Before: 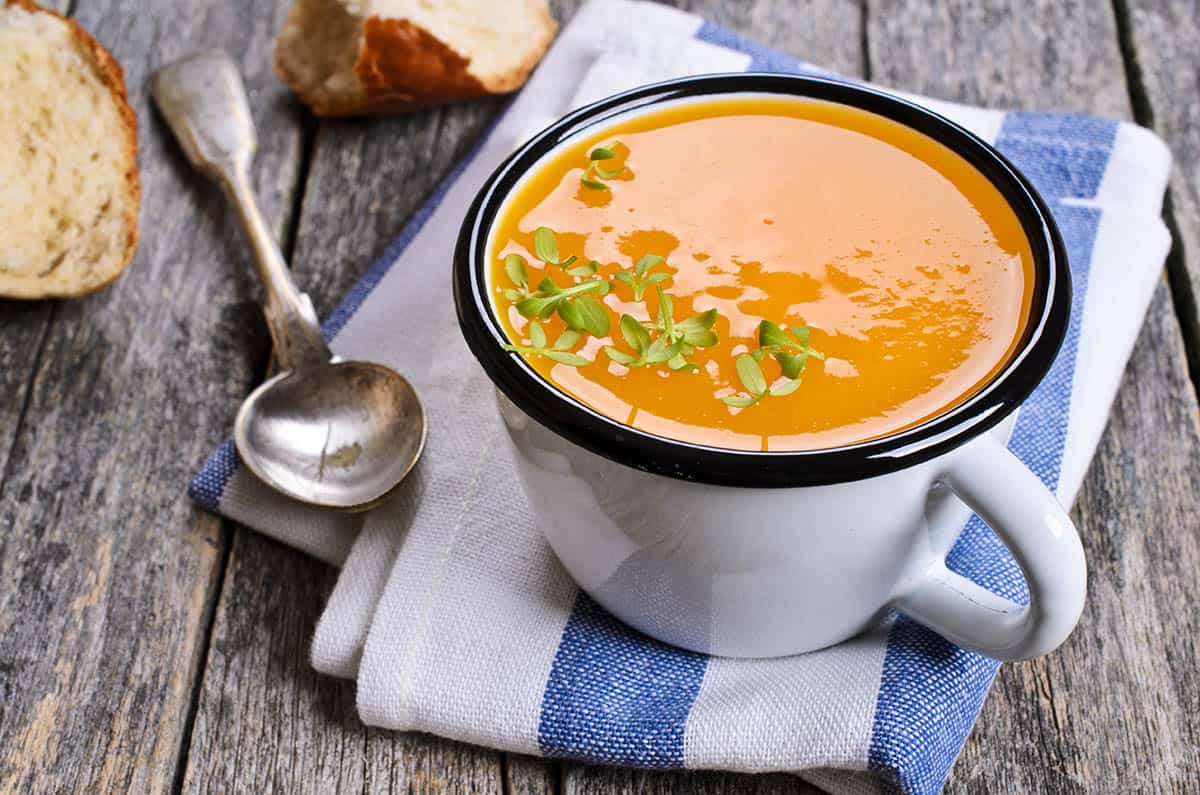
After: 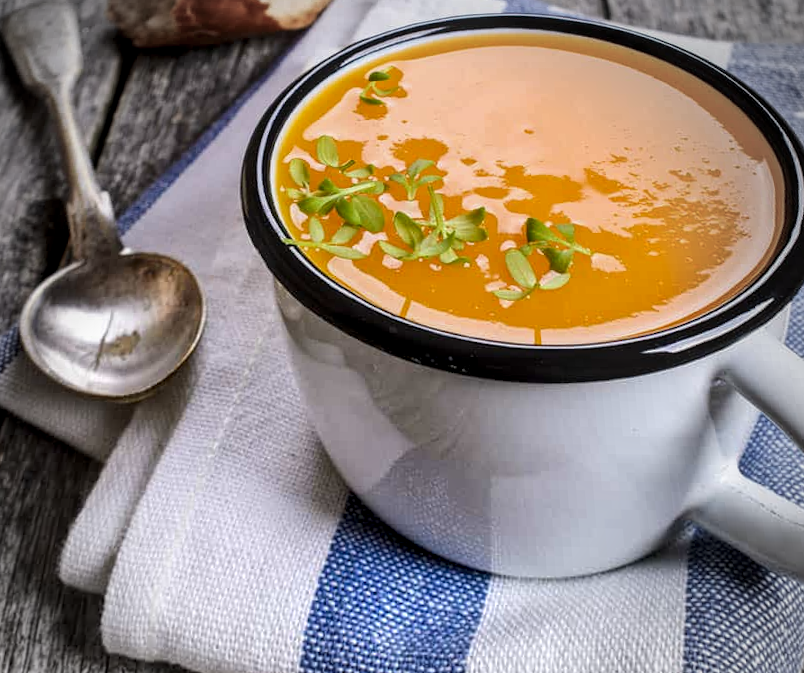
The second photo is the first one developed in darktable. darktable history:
crop: left 9.929%, top 3.475%, right 9.188%, bottom 9.529%
rotate and perspective: rotation 0.72°, lens shift (vertical) -0.352, lens shift (horizontal) -0.051, crop left 0.152, crop right 0.859, crop top 0.019, crop bottom 0.964
local contrast: detail 130%
vignetting: fall-off start 67.15%, brightness -0.442, saturation -0.691, width/height ratio 1.011, unbound false
graduated density: rotation 5.63°, offset 76.9
exposure: exposure 0.426 EV, compensate highlight preservation false
